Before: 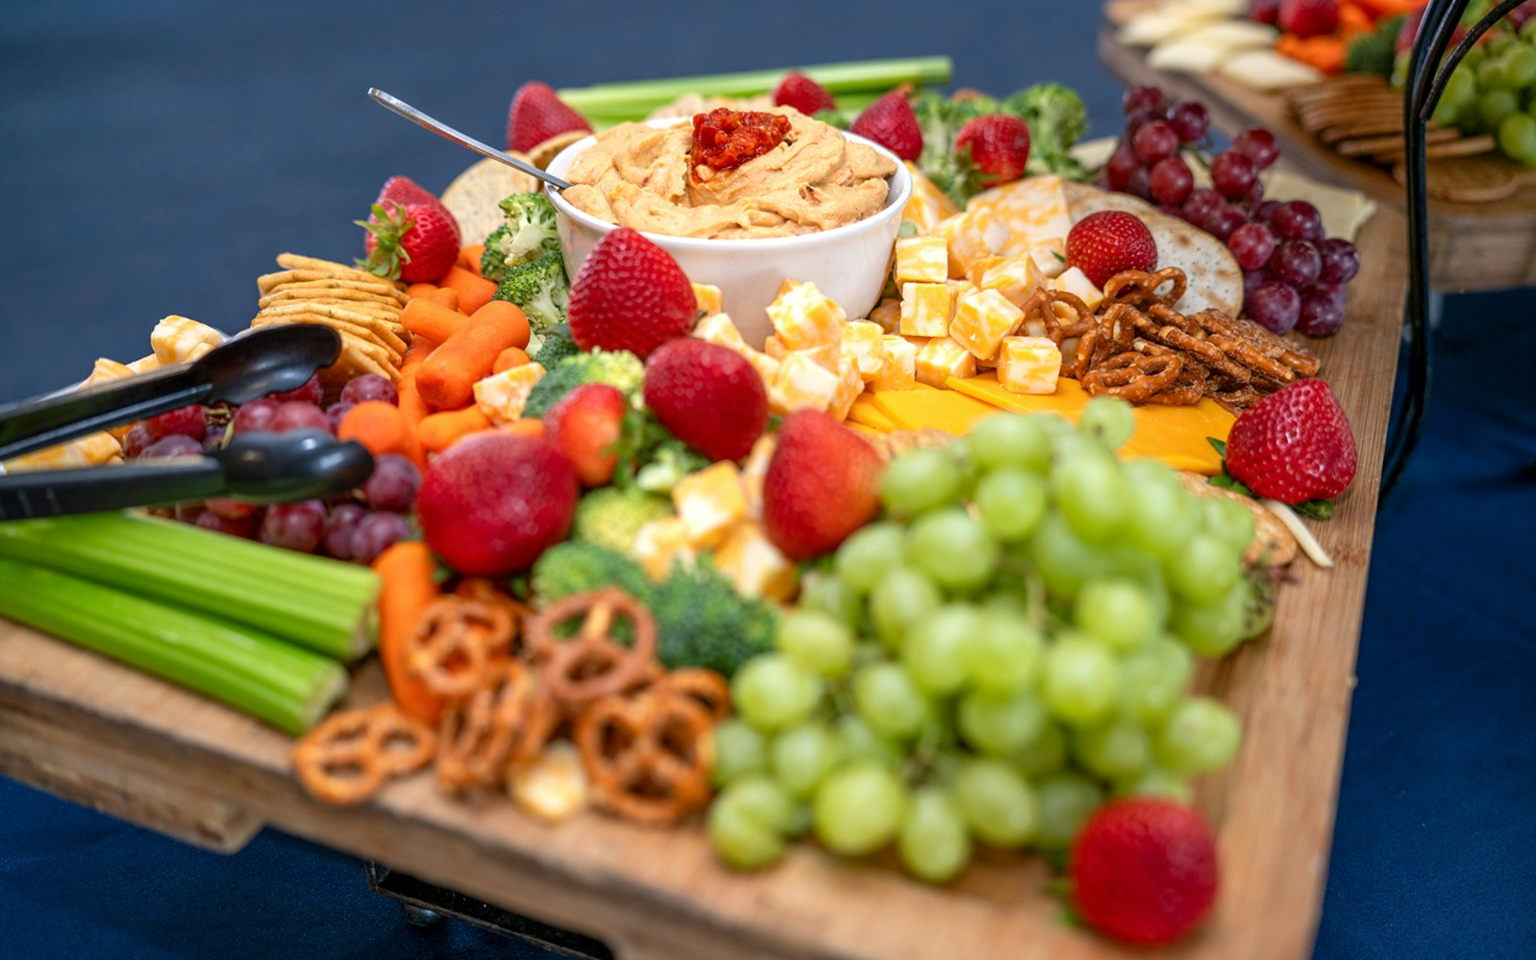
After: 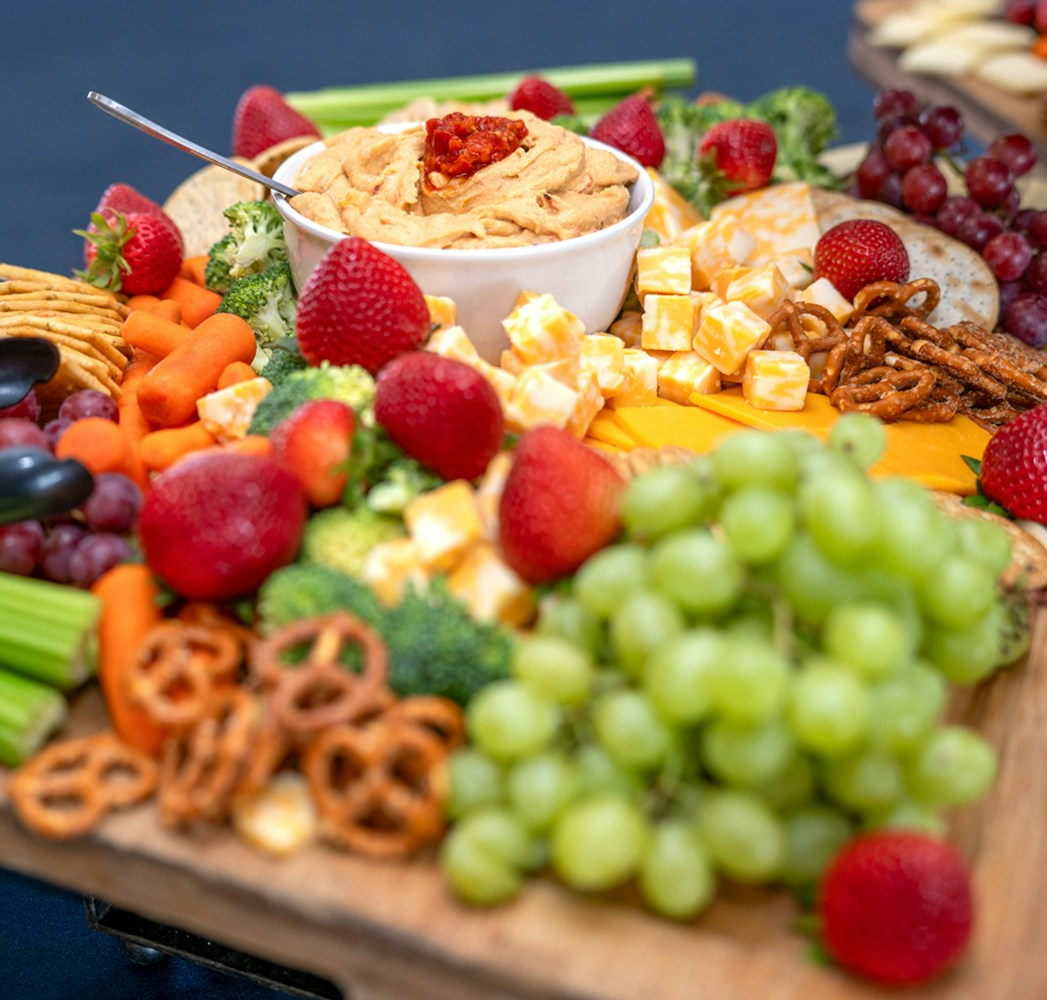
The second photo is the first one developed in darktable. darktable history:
crop and rotate: left 18.536%, right 15.991%
